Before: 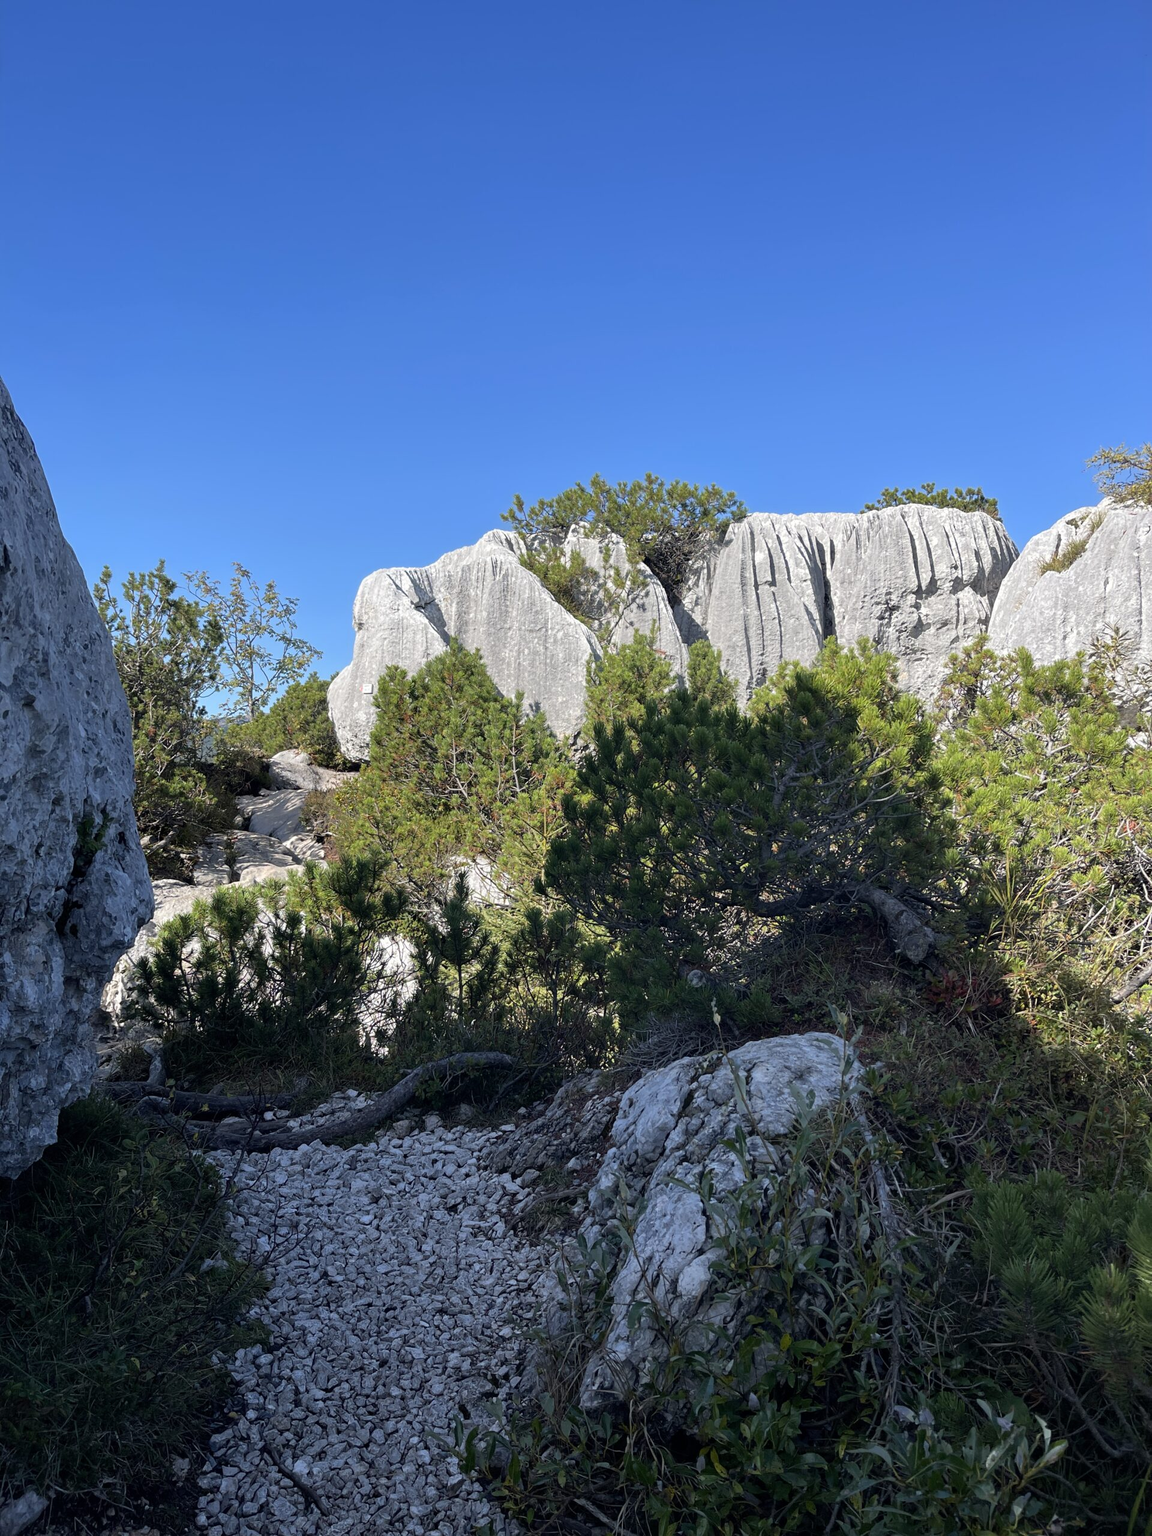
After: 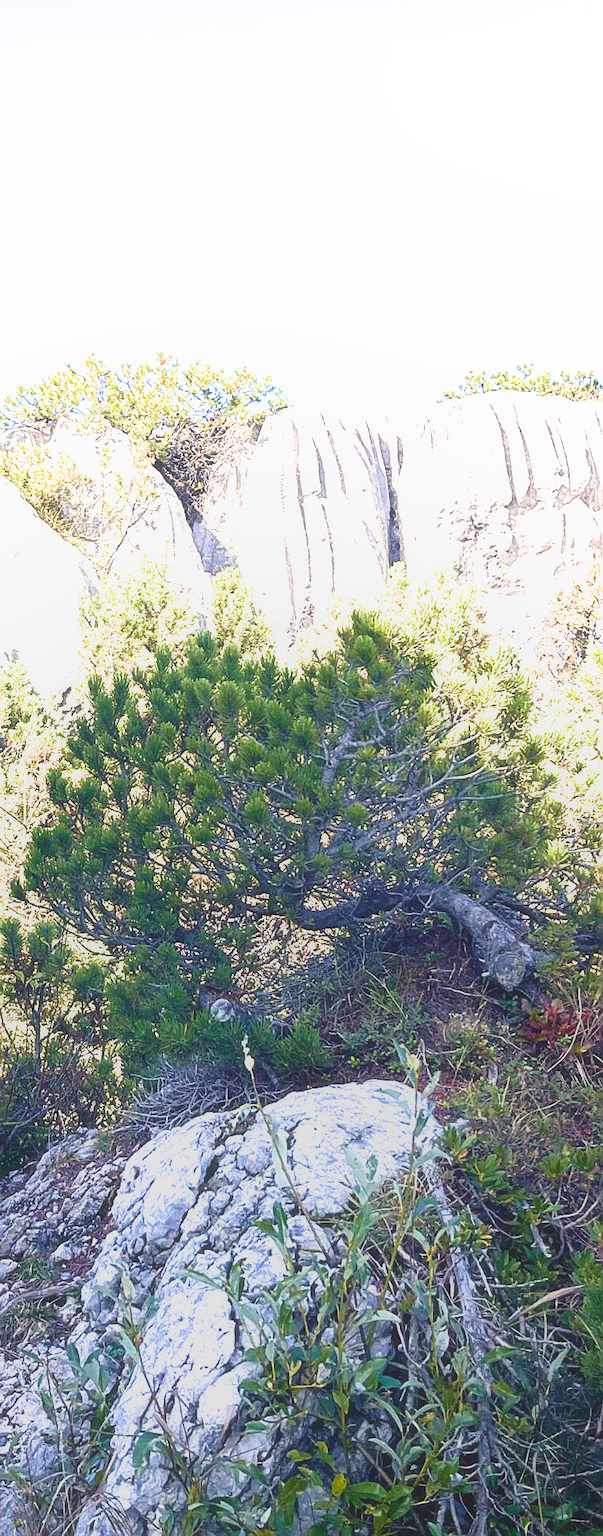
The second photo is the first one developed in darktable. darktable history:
exposure: exposure 2.25 EV, compensate highlight preservation false
soften: size 10%, saturation 50%, brightness 0.2 EV, mix 10%
local contrast: detail 70%
sharpen: amount 0.575
crop: left 45.721%, top 13.393%, right 14.118%, bottom 10.01%
color balance rgb: shadows lift › chroma 2%, shadows lift › hue 247.2°, power › chroma 0.3%, power › hue 25.2°, highlights gain › chroma 3%, highlights gain › hue 60°, global offset › luminance 0.75%, perceptual saturation grading › global saturation 20%, perceptual saturation grading › highlights -20%, perceptual saturation grading › shadows 30%, global vibrance 20%
filmic rgb: white relative exposure 2.34 EV, hardness 6.59
velvia: strength 40%
